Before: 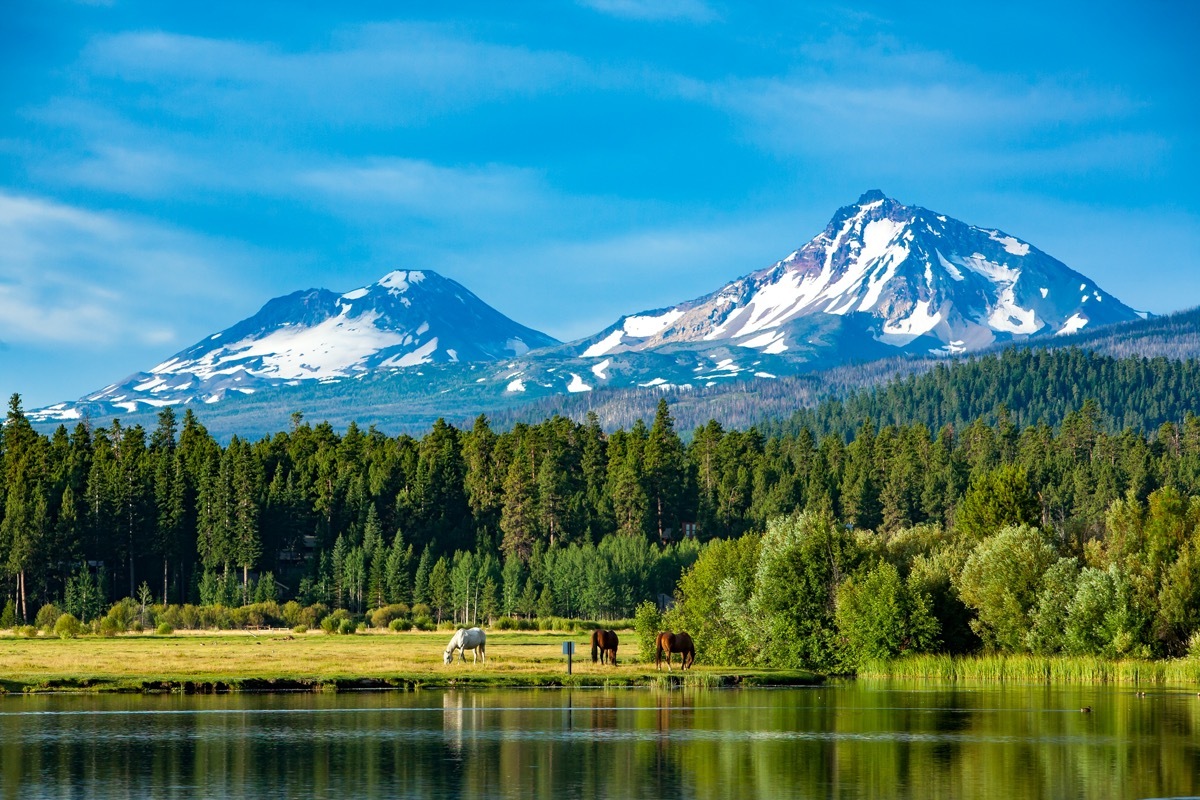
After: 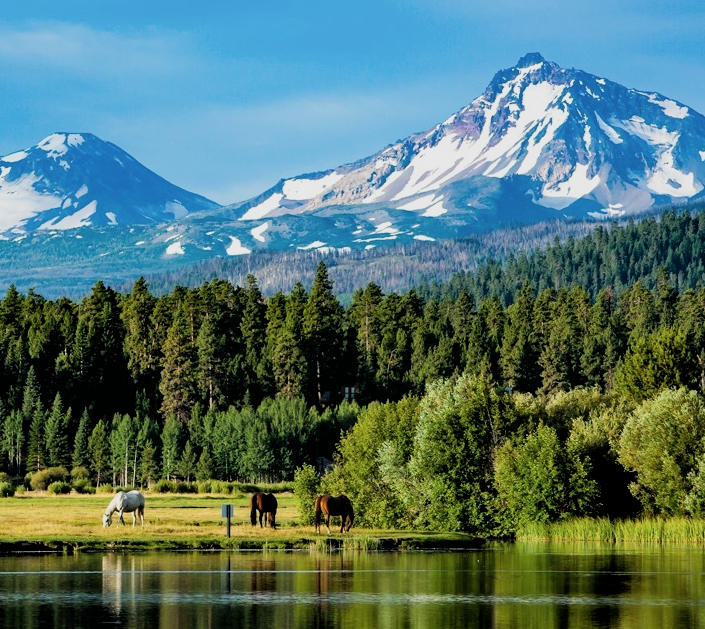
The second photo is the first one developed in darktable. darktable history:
crop and rotate: left 28.448%, top 17.187%, right 12.746%, bottom 4.088%
contrast brightness saturation: saturation -0.058
filmic rgb: black relative exposure -5.1 EV, white relative exposure 3.51 EV, threshold 2.96 EV, hardness 3.16, contrast 1.202, highlights saturation mix -49.78%, enable highlight reconstruction true
